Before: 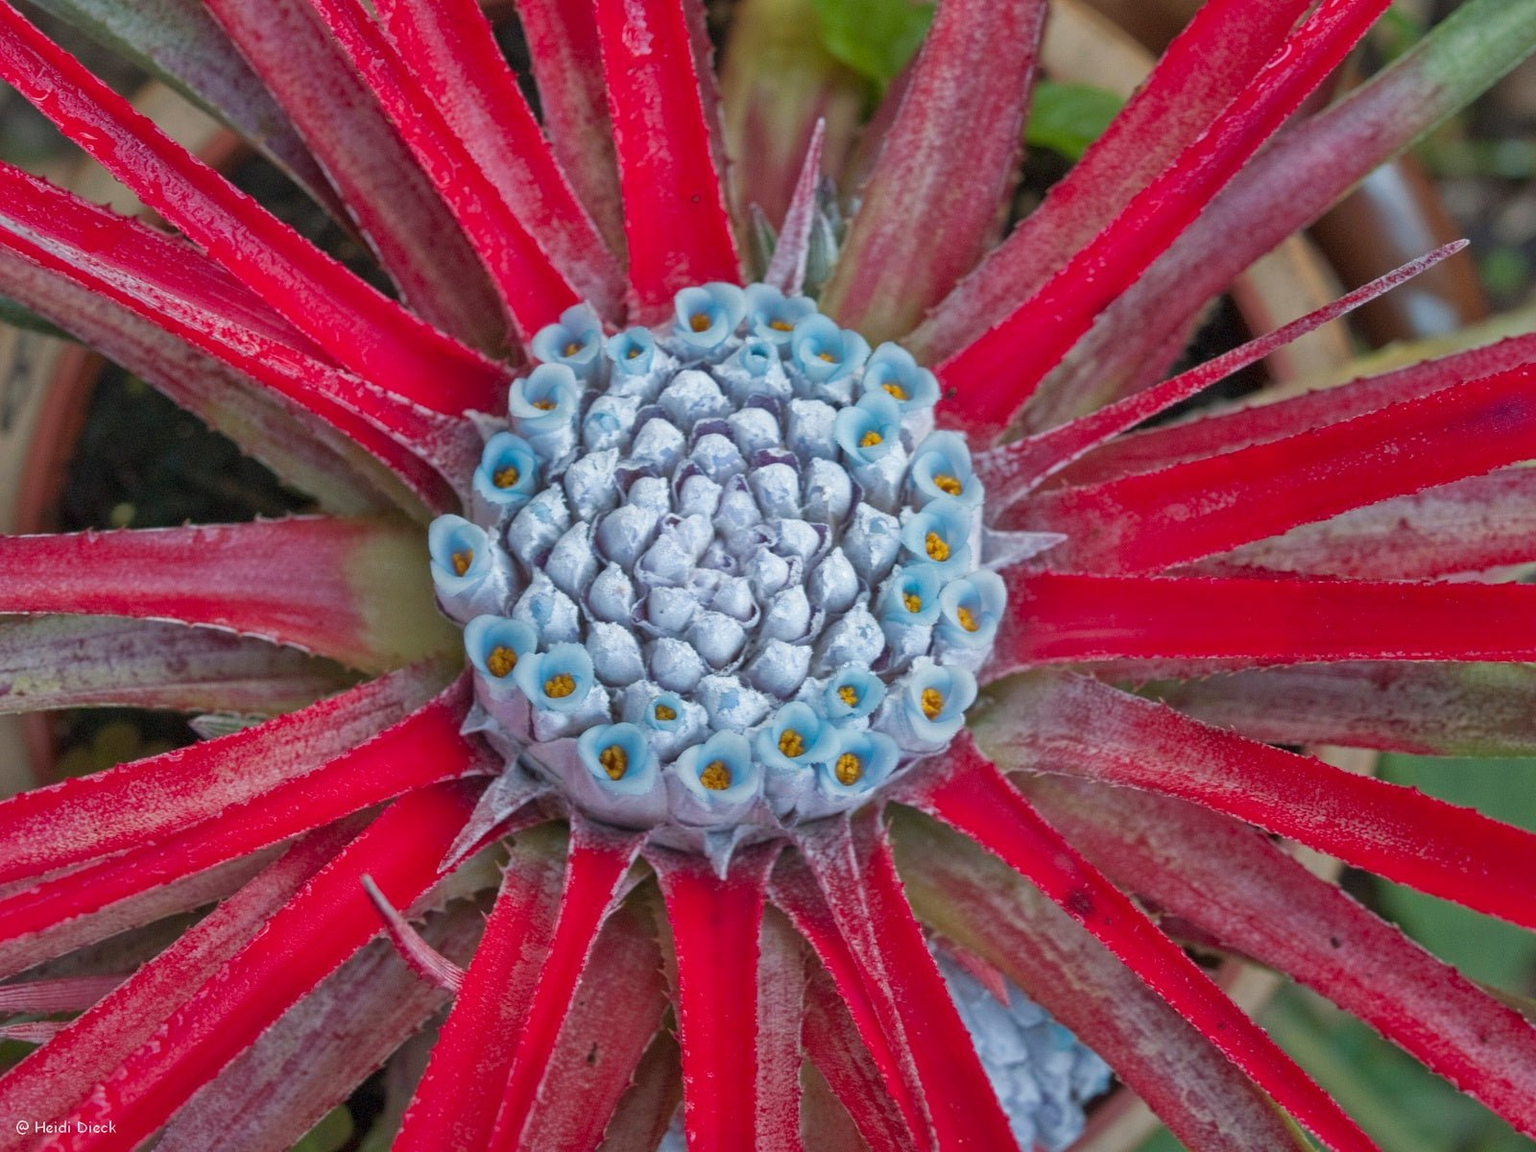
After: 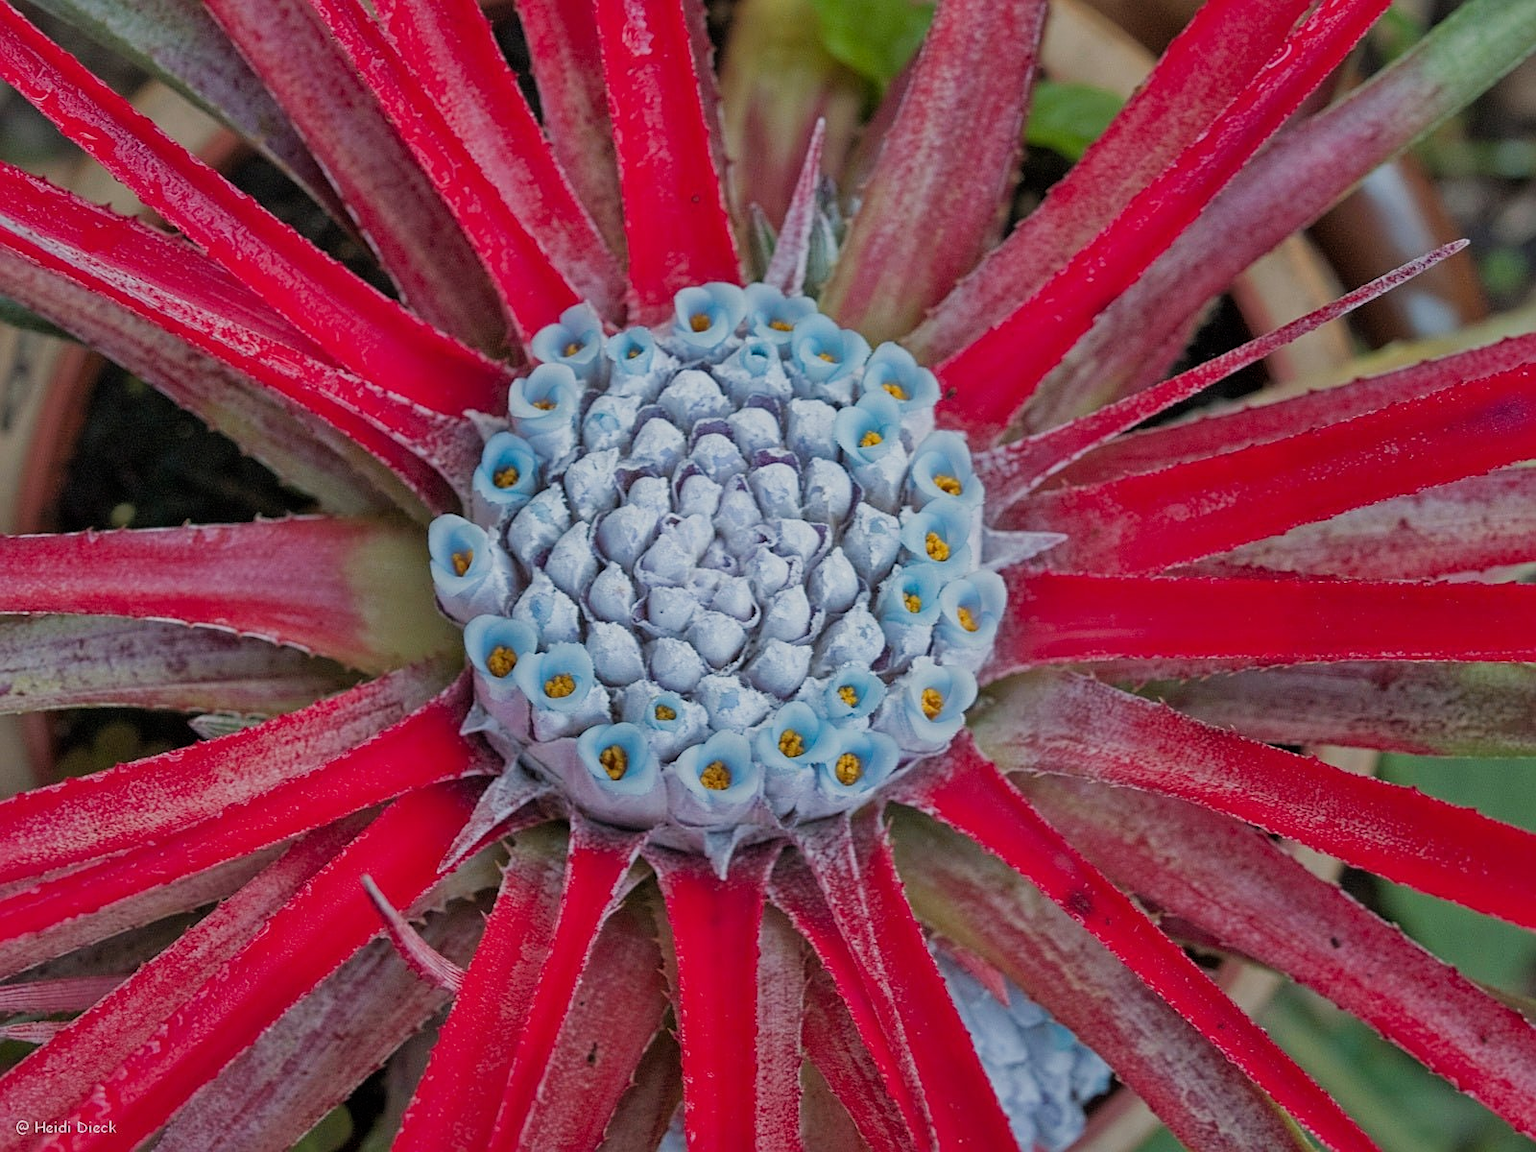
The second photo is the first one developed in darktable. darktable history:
filmic rgb: black relative exposure -7.65 EV, white relative exposure 4.56 EV, hardness 3.61
tone equalizer: on, module defaults
sharpen: on, module defaults
